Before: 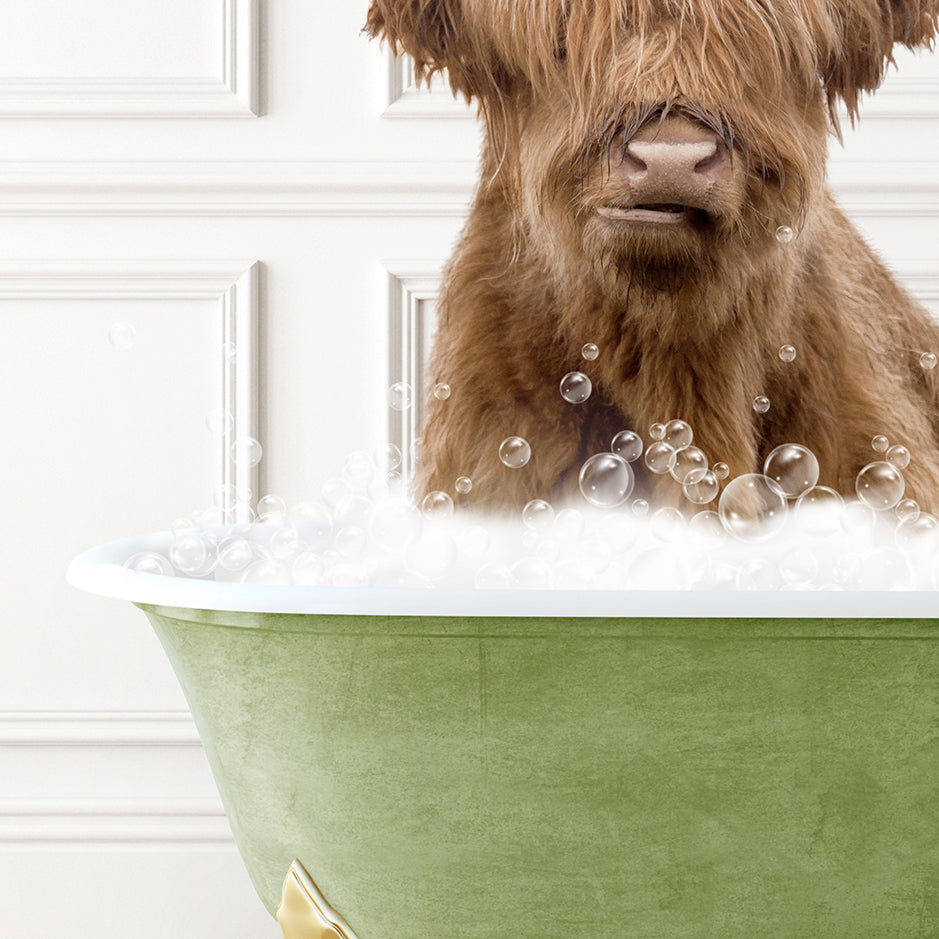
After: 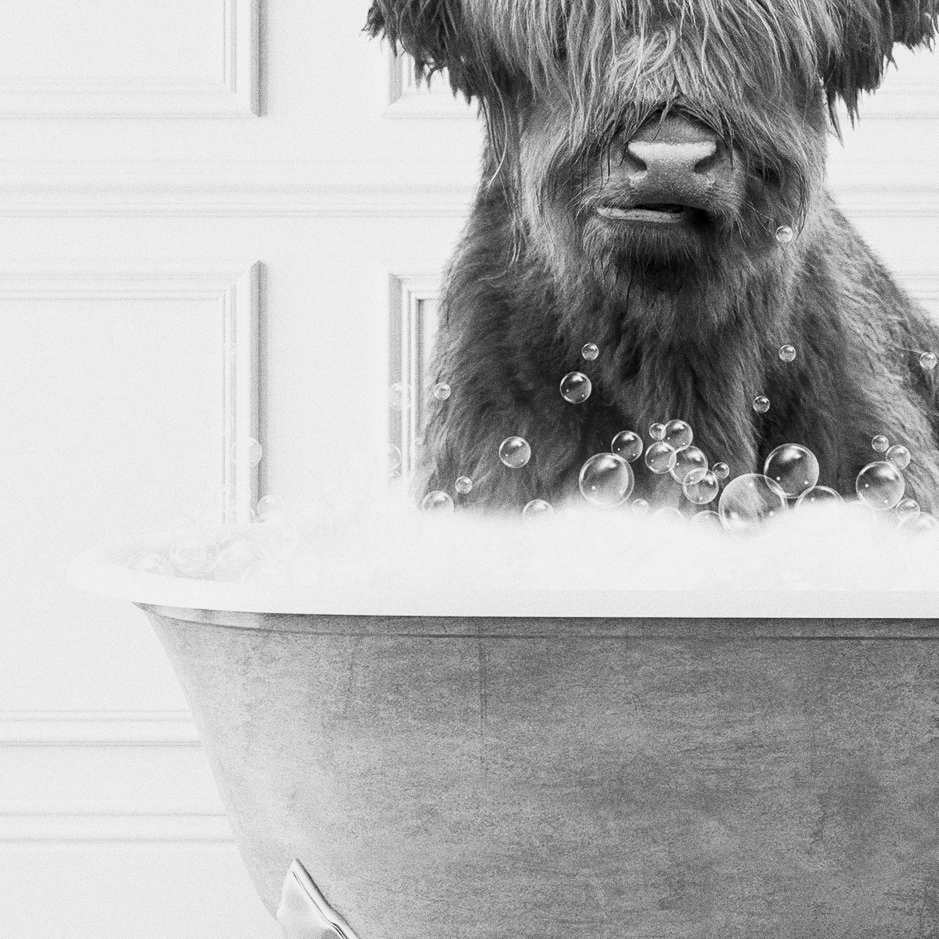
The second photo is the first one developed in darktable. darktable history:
exposure: exposure -1 EV, compensate highlight preservation false
grain: coarseness 0.09 ISO, strength 40%
contrast brightness saturation: contrast 0.53, brightness 0.47, saturation -1
local contrast: highlights 100%, shadows 100%, detail 120%, midtone range 0.2
monochrome: a 32, b 64, size 2.3
white balance: red 1.045, blue 0.932
rotate and perspective: crop left 0, crop top 0
